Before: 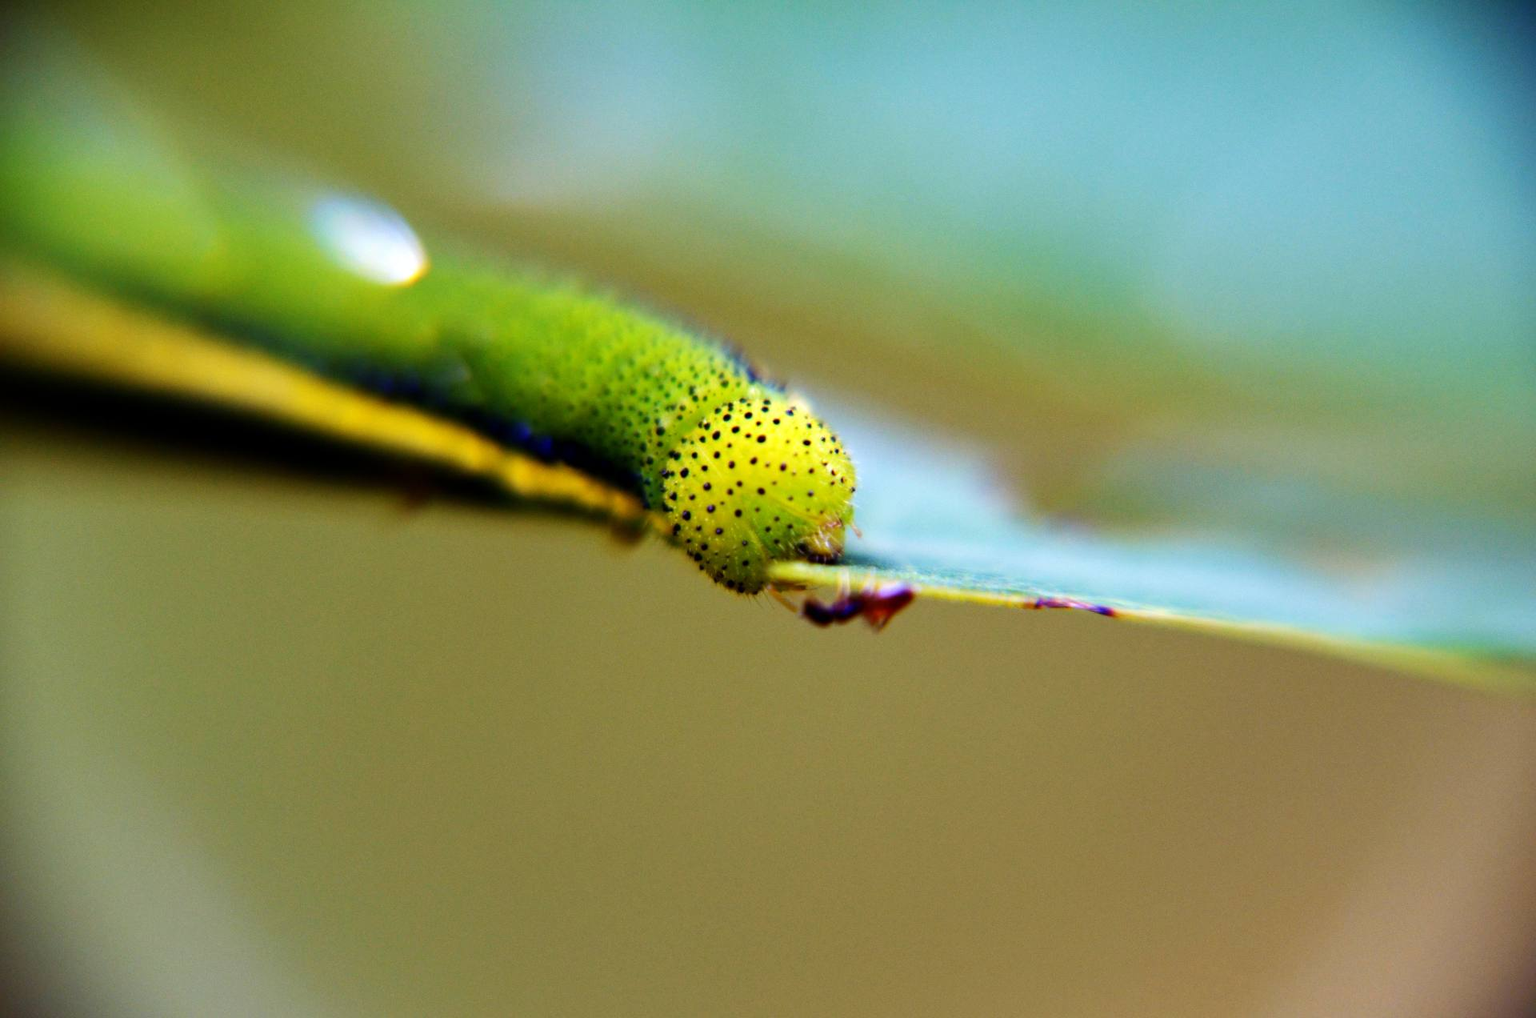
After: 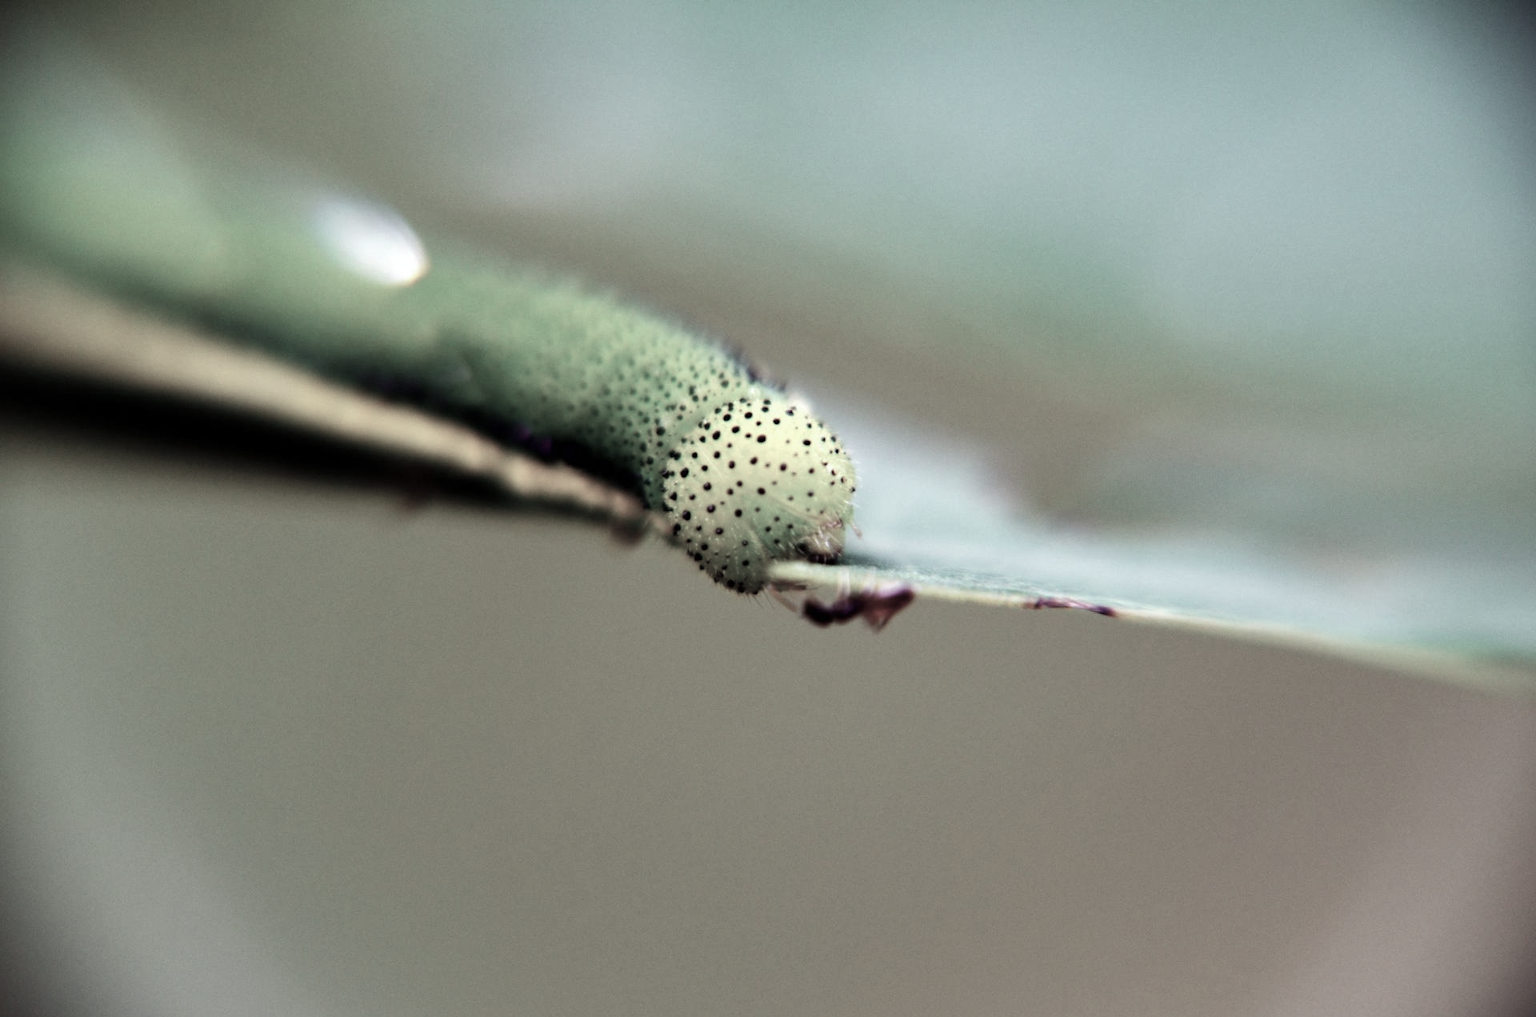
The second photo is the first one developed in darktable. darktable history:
color correction: saturation 1.32
color contrast: green-magenta contrast 0.3, blue-yellow contrast 0.15
